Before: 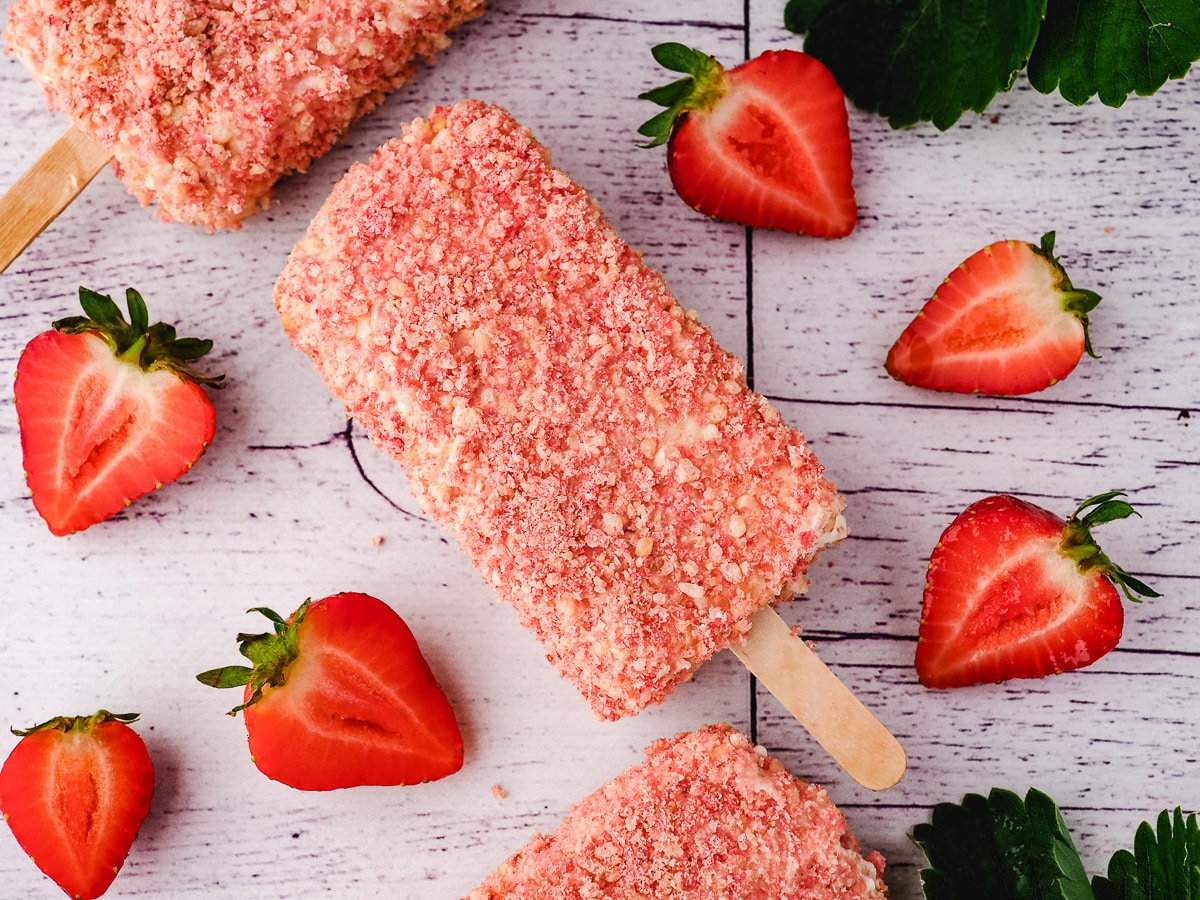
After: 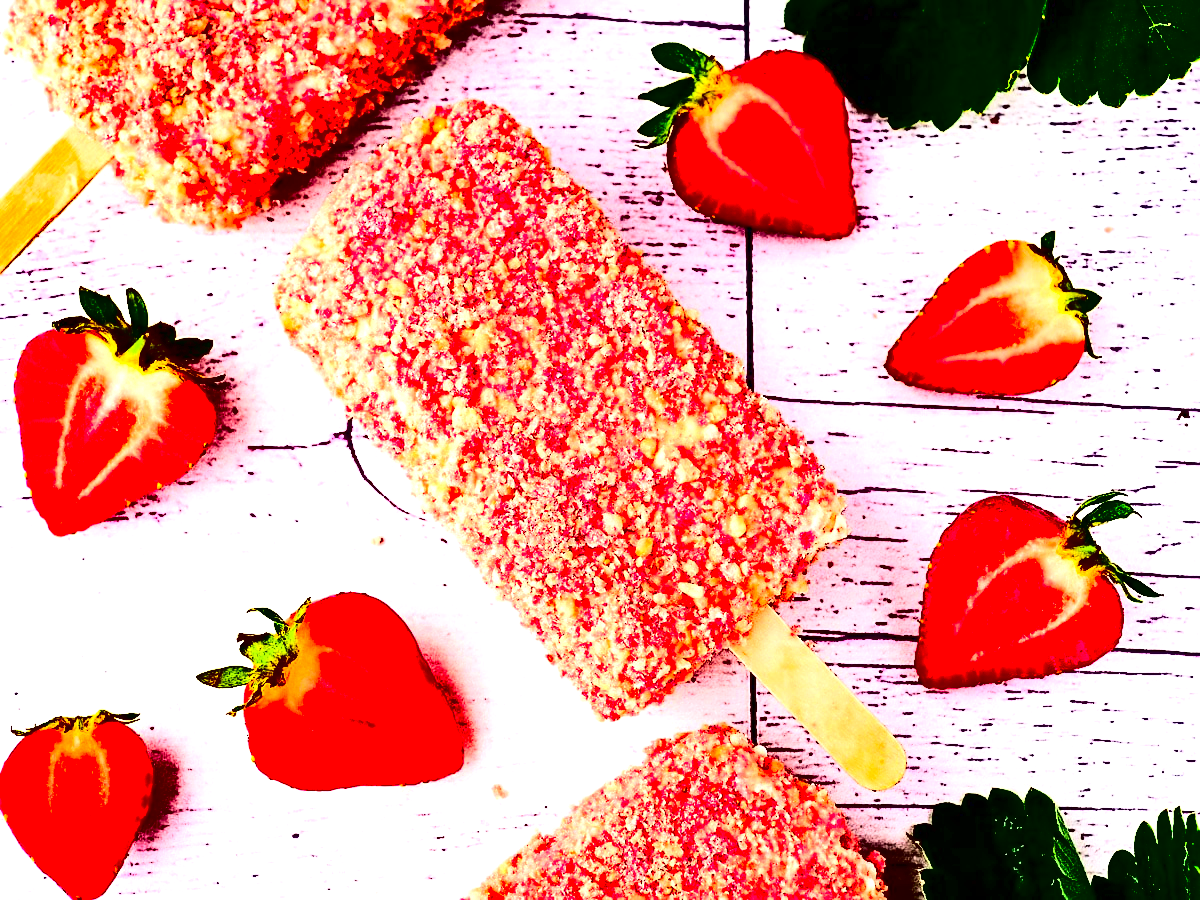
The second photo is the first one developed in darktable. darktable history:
contrast brightness saturation: contrast 0.774, brightness -0.993, saturation 0.999
sharpen: on, module defaults
exposure: black level correction 0, exposure 1.462 EV, compensate highlight preservation false
local contrast: mode bilateral grid, contrast 16, coarseness 37, detail 106%, midtone range 0.2
